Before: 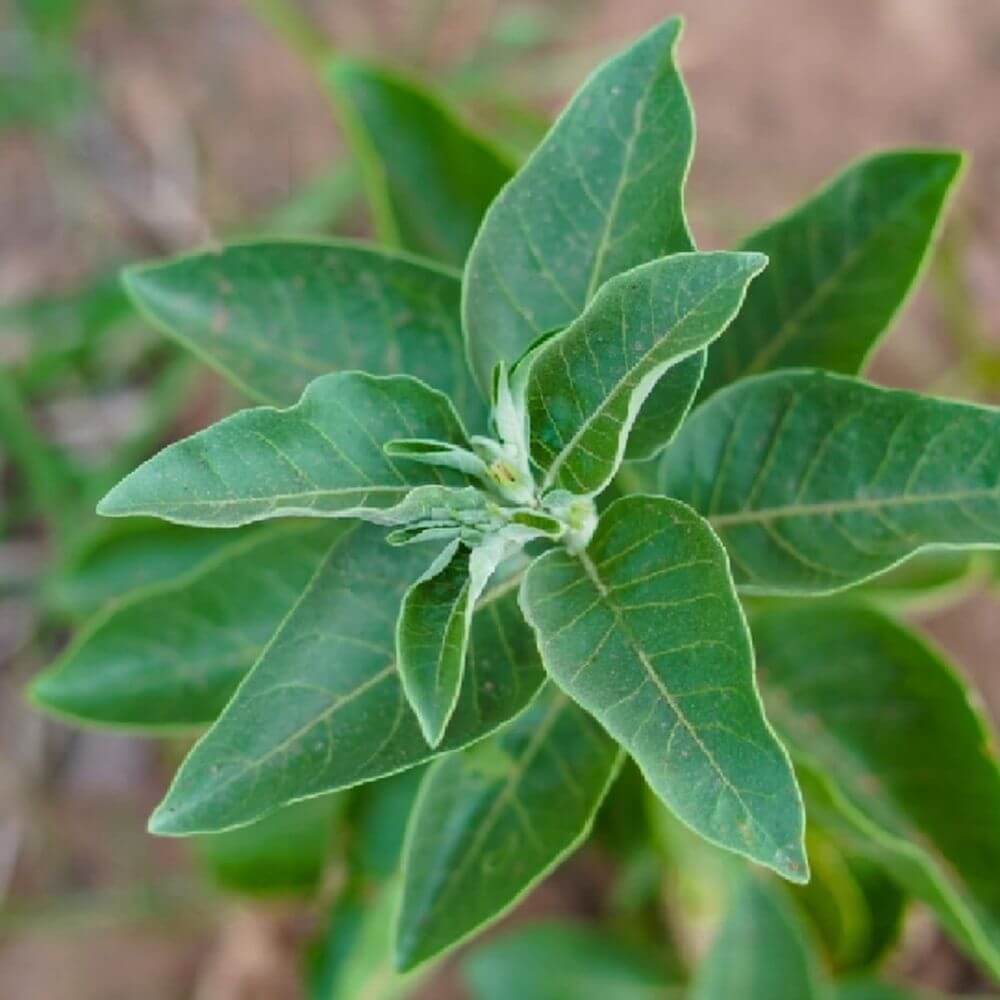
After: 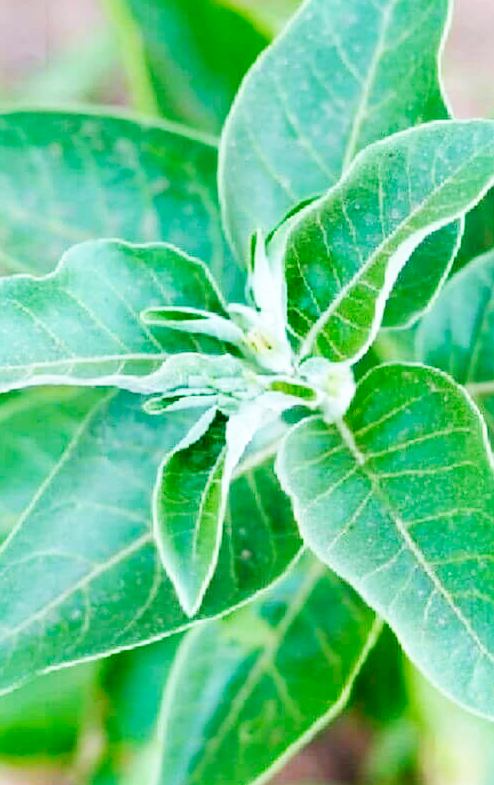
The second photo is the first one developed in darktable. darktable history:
color calibration: illuminant as shot in camera, x 0.37, y 0.382, temperature 4313.32 K
base curve: curves: ch0 [(0, 0.003) (0.001, 0.002) (0.006, 0.004) (0.02, 0.022) (0.048, 0.086) (0.094, 0.234) (0.162, 0.431) (0.258, 0.629) (0.385, 0.8) (0.548, 0.918) (0.751, 0.988) (1, 1)], preserve colors none
crop and rotate: angle 0.02°, left 24.353%, top 13.219%, right 26.156%, bottom 8.224%
